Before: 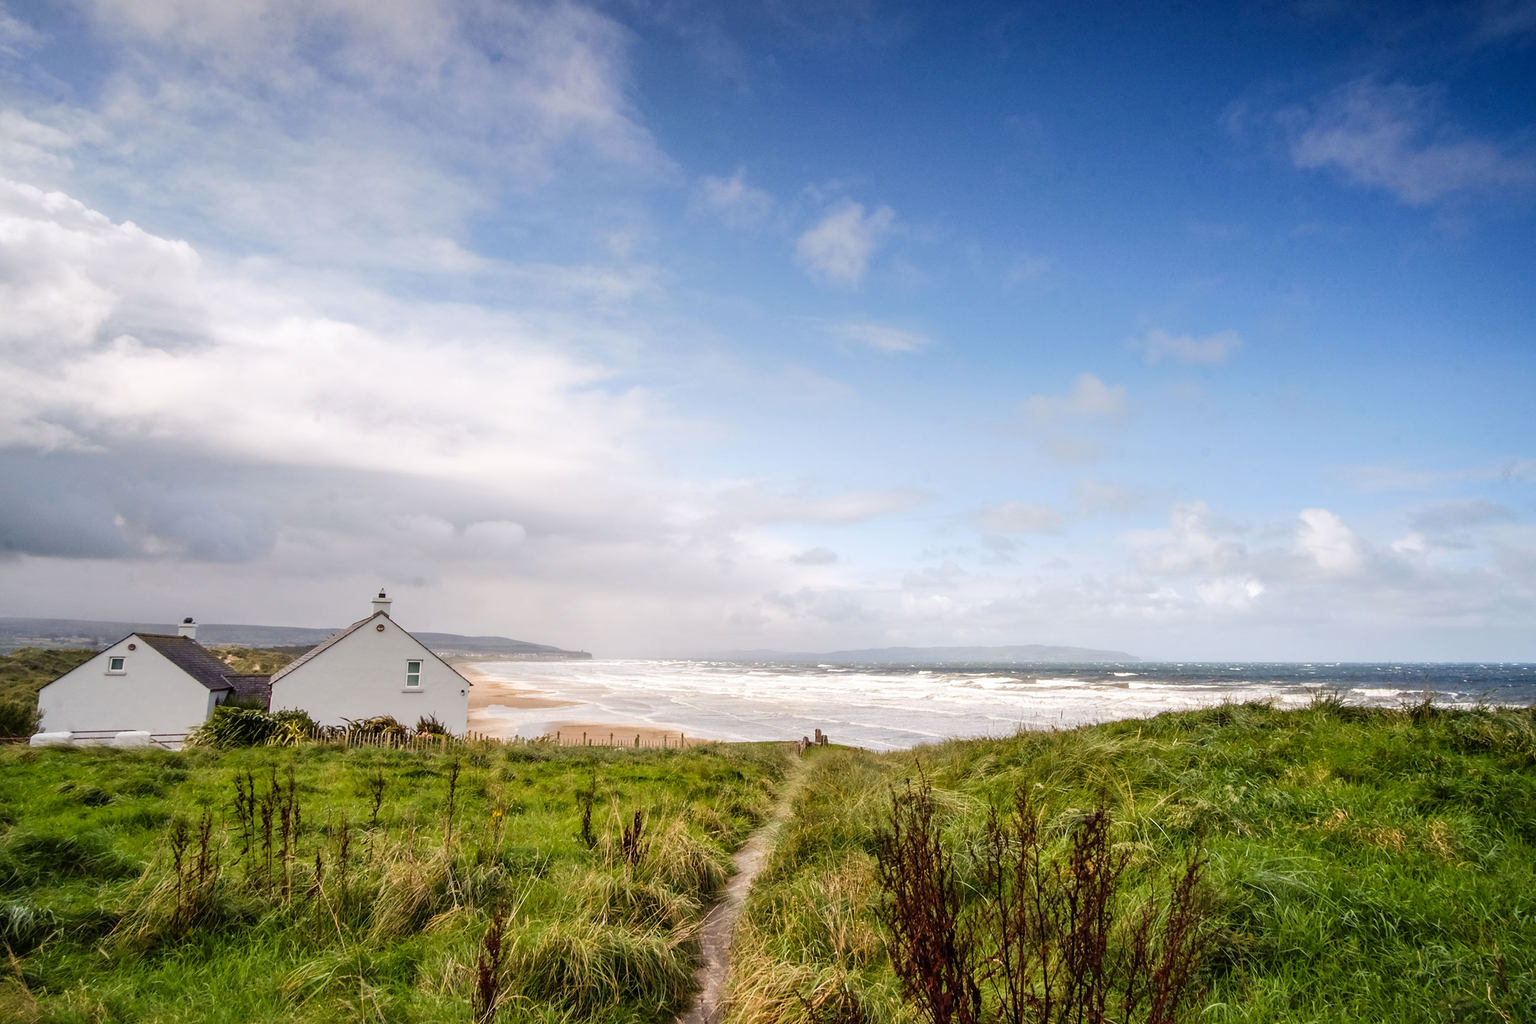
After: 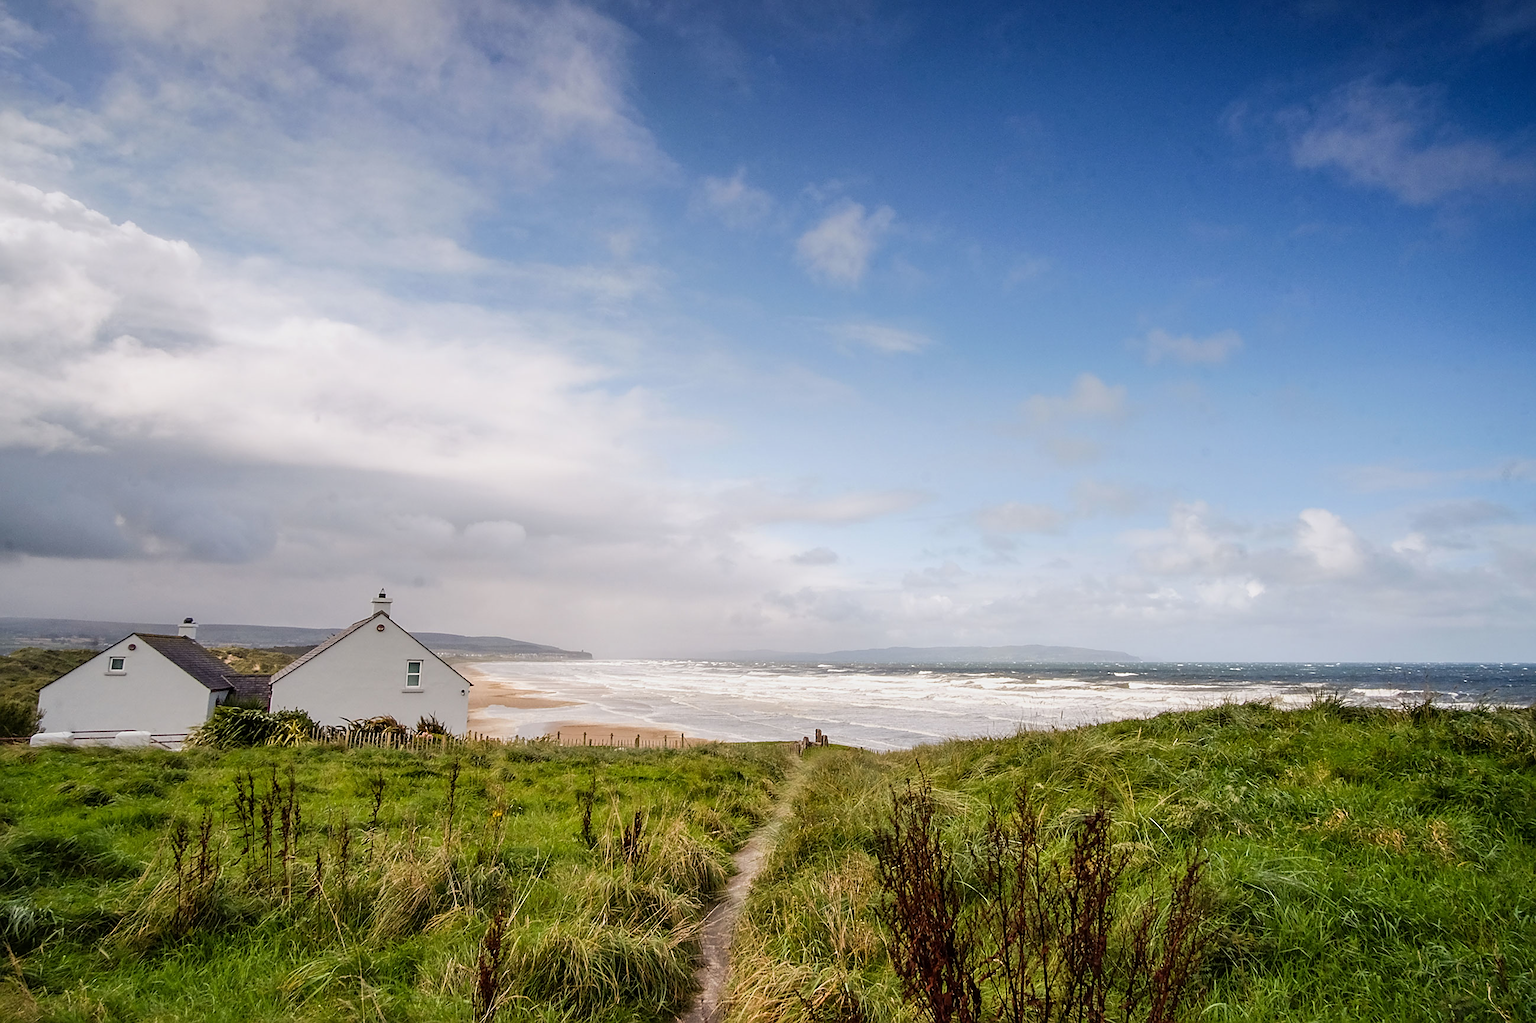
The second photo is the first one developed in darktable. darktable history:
sharpen: radius 1.967
exposure: exposure -0.21 EV, compensate highlight preservation false
